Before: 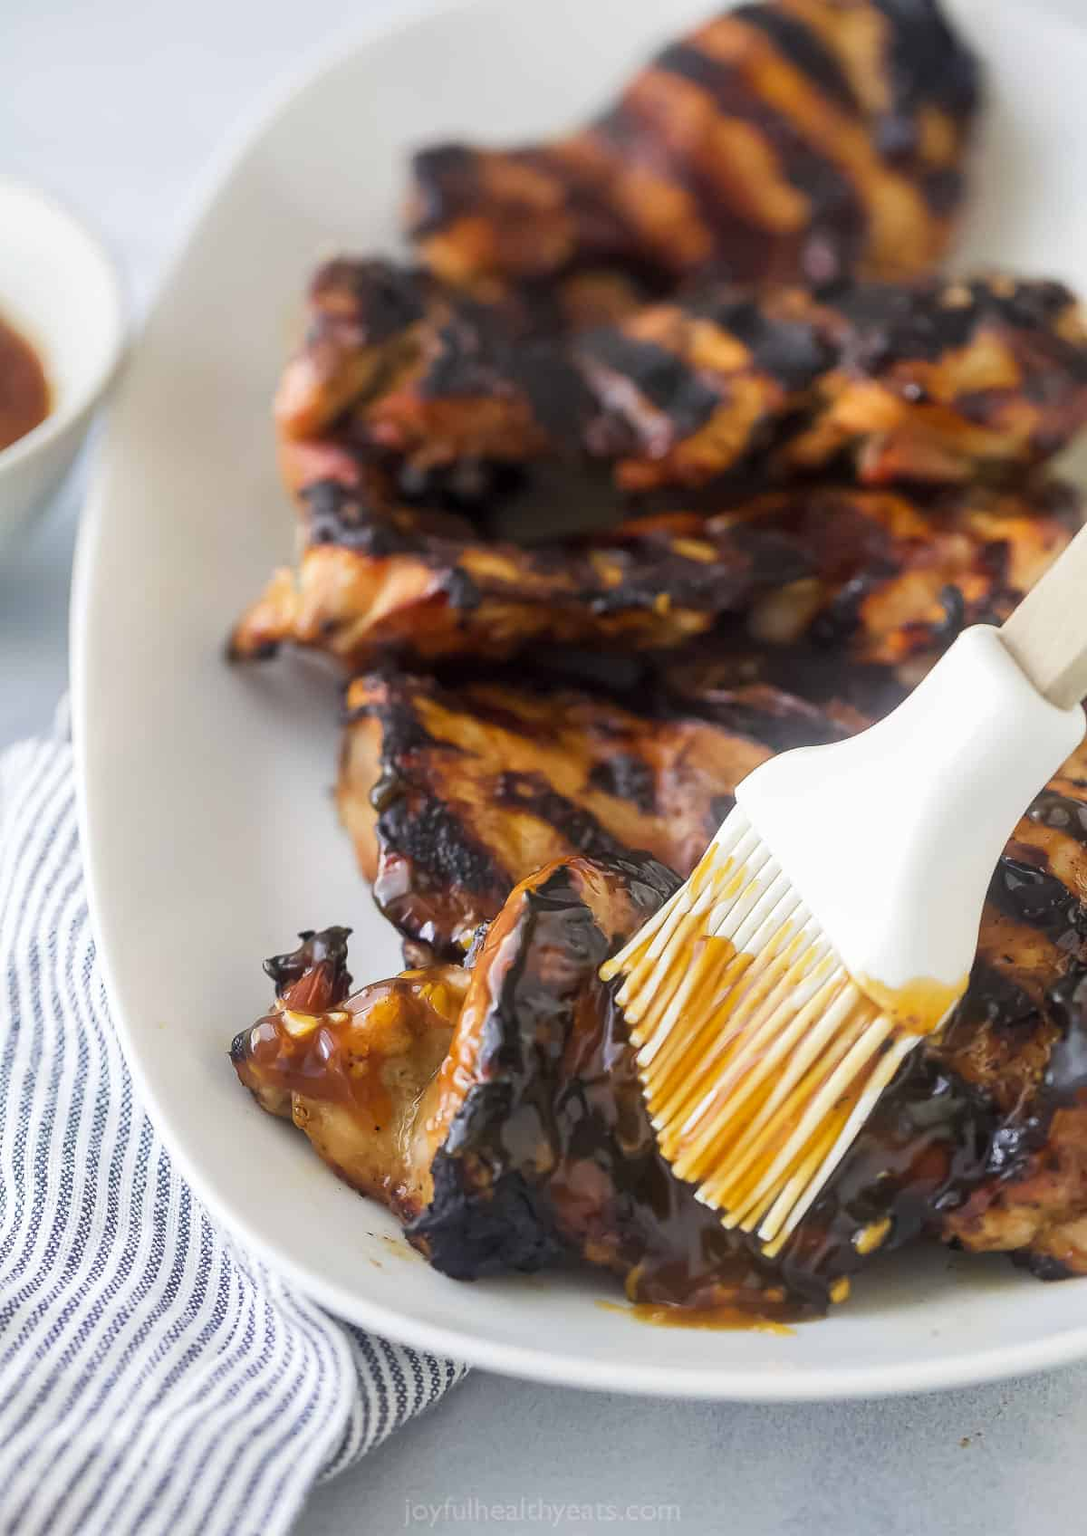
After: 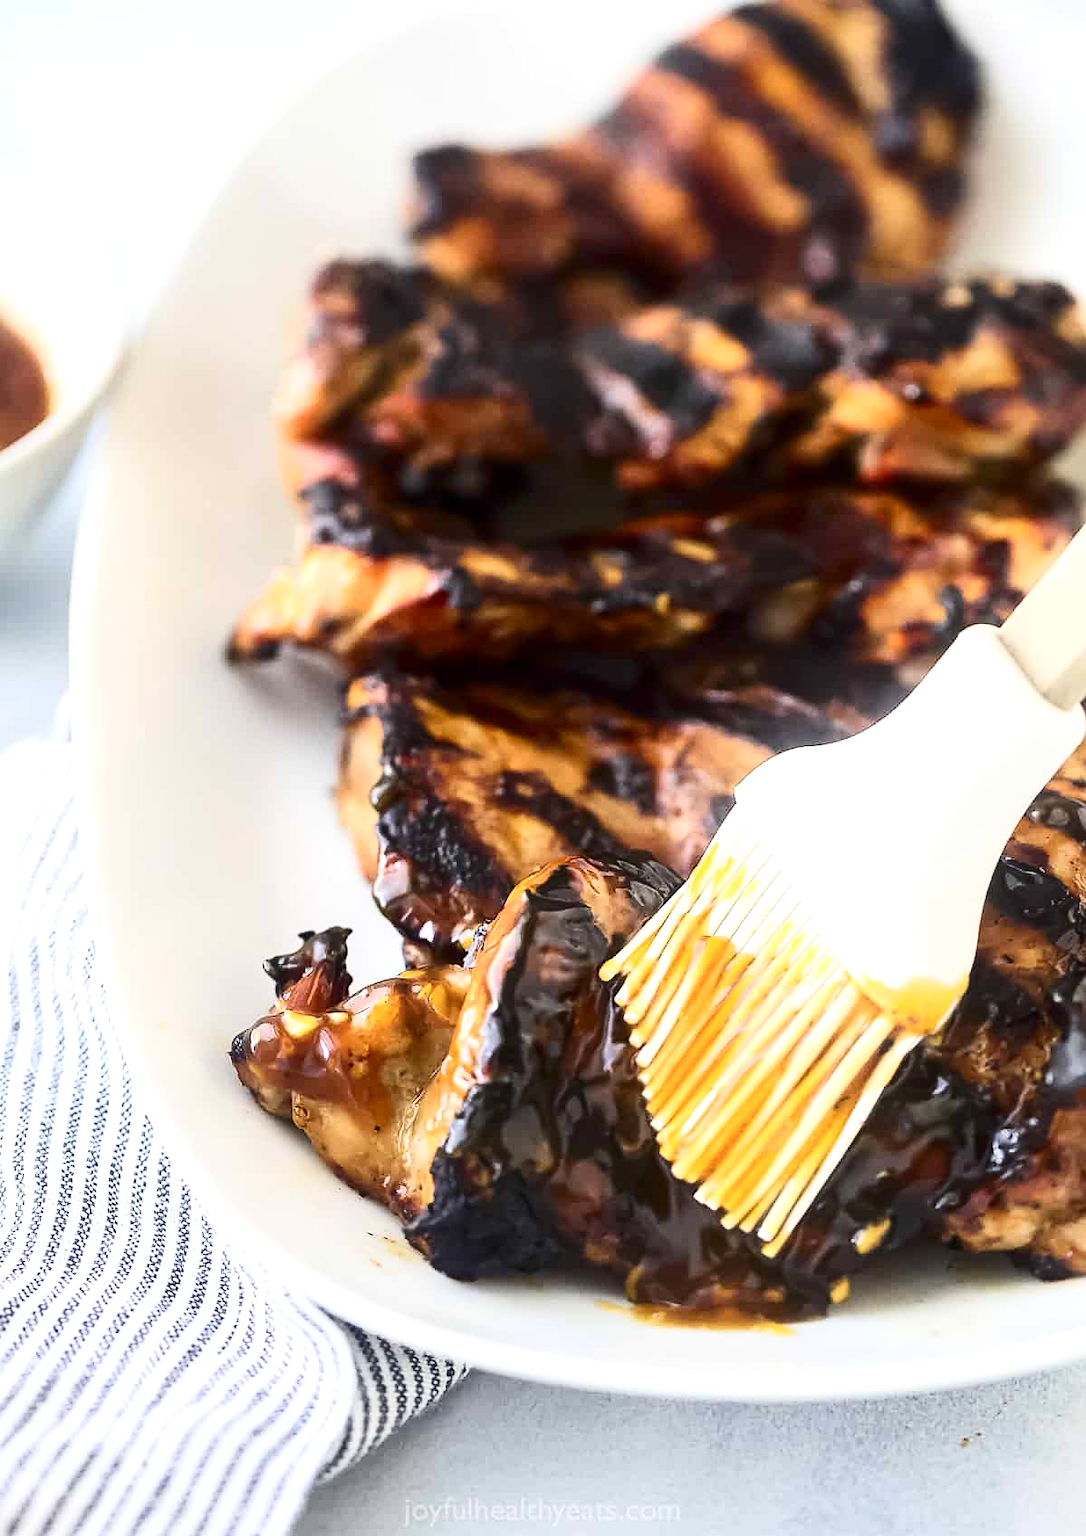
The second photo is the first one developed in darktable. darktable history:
exposure: black level correction 0.001, exposure 0.5 EV, compensate highlight preservation false
contrast brightness saturation: contrast 0.278
sharpen: amount 0.202
